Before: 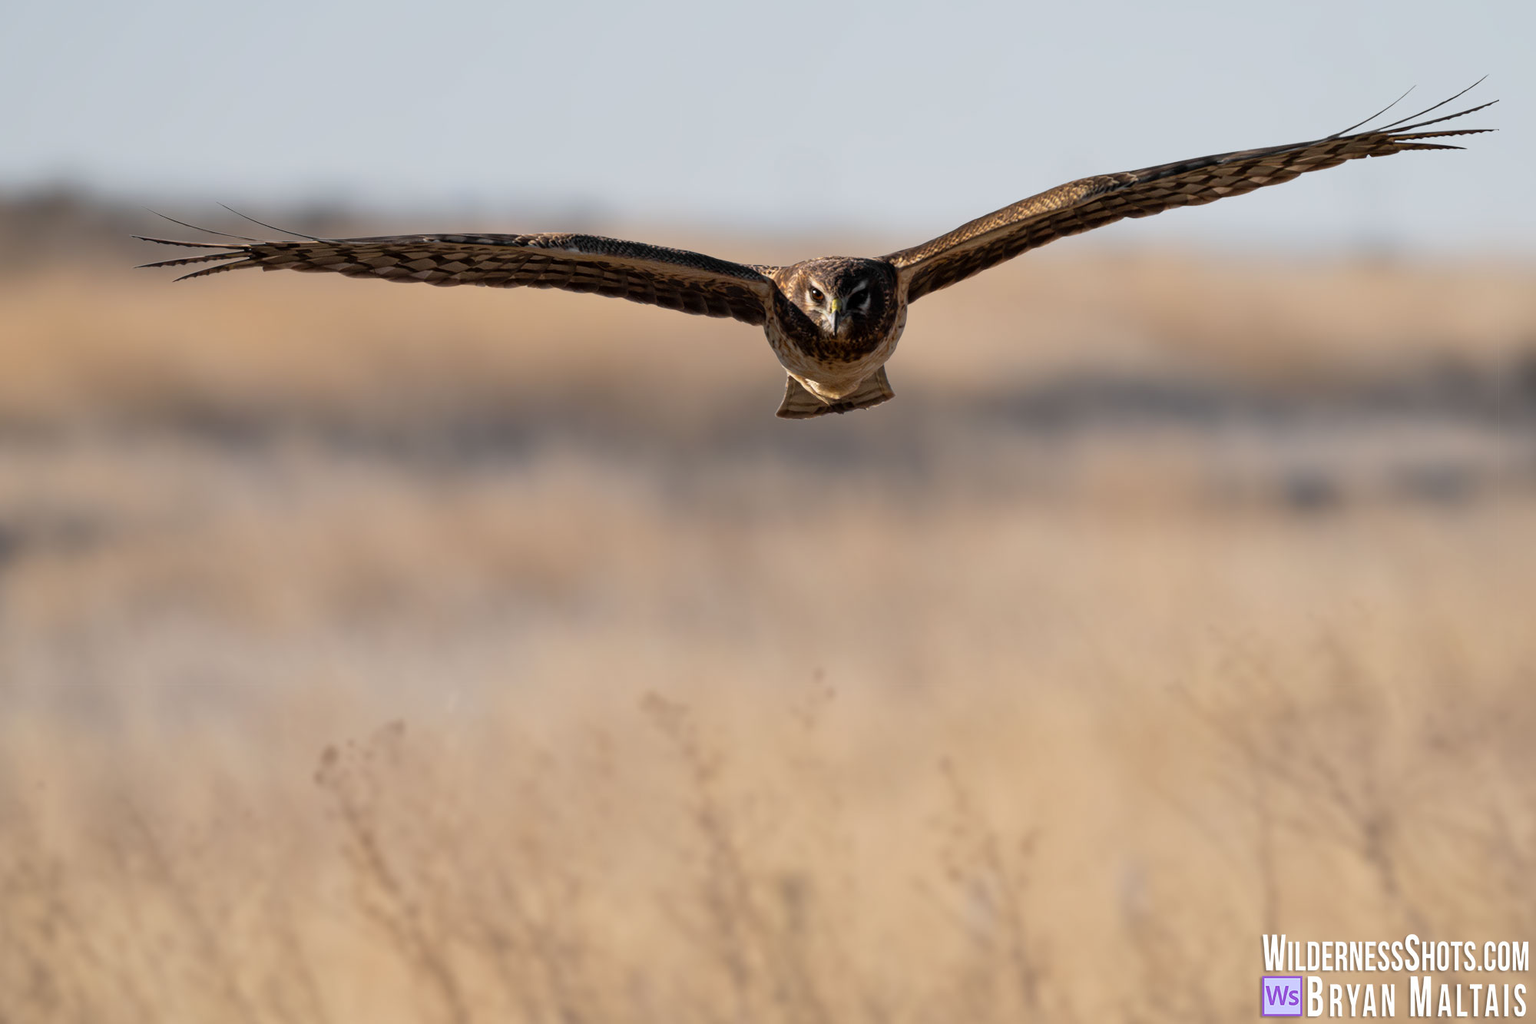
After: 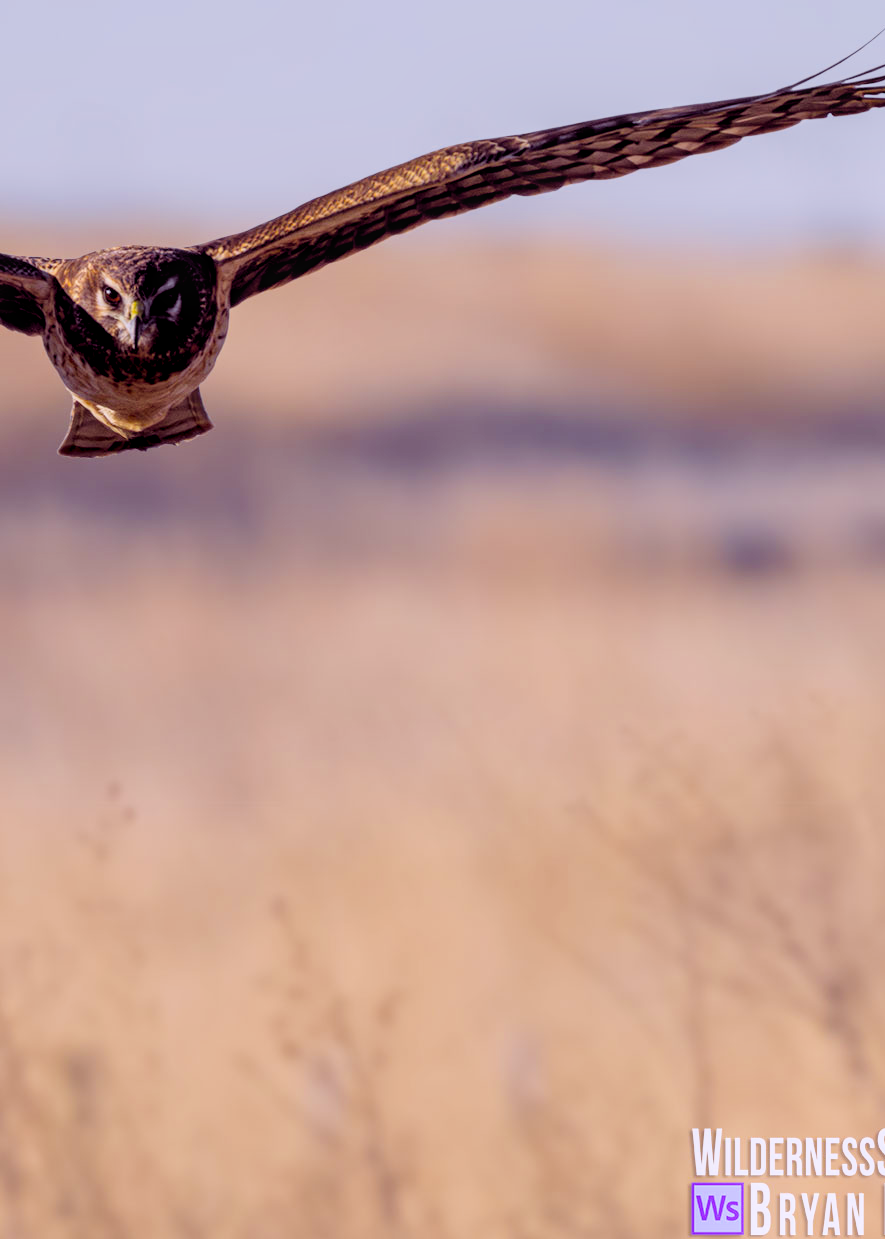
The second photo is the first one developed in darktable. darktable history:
exposure: exposure 0.4 EV, compensate highlight preservation false
local contrast: on, module defaults
velvia: strength 10%
crop: left 47.628%, top 6.643%, right 7.874%
filmic rgb: black relative exposure -4.88 EV, hardness 2.82
white balance: red 0.924, blue 1.095
bloom: size 15%, threshold 97%, strength 7%
color balance rgb: shadows lift › chroma 6.43%, shadows lift › hue 305.74°, highlights gain › chroma 2.43%, highlights gain › hue 35.74°, global offset › chroma 0.28%, global offset › hue 320.29°, linear chroma grading › global chroma 5.5%, perceptual saturation grading › global saturation 30%, contrast 5.15%
